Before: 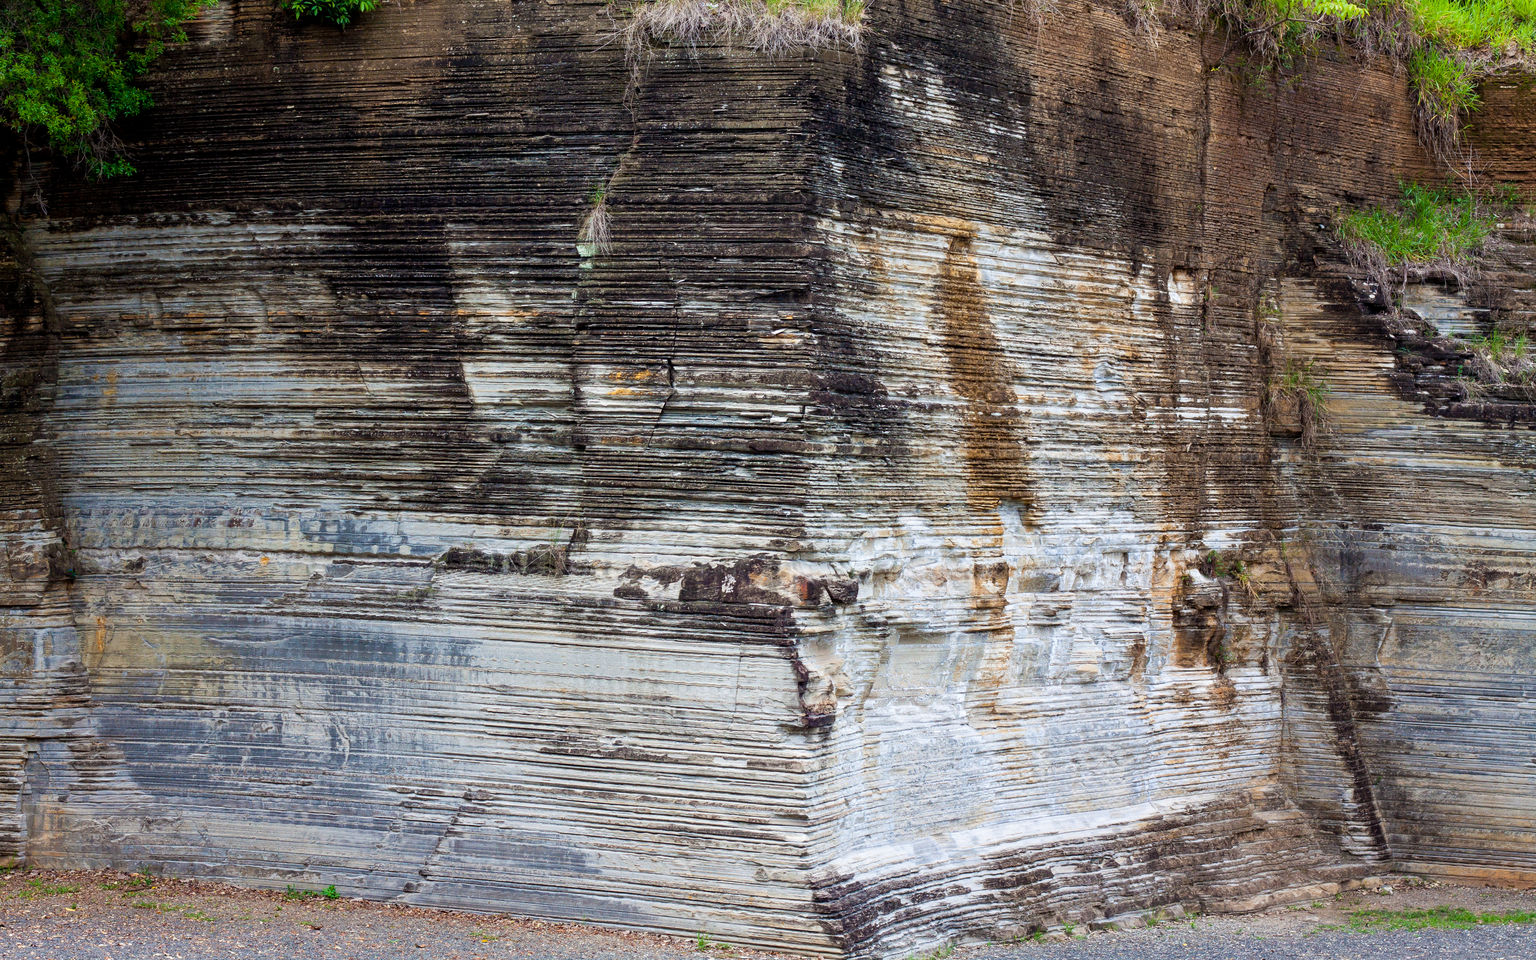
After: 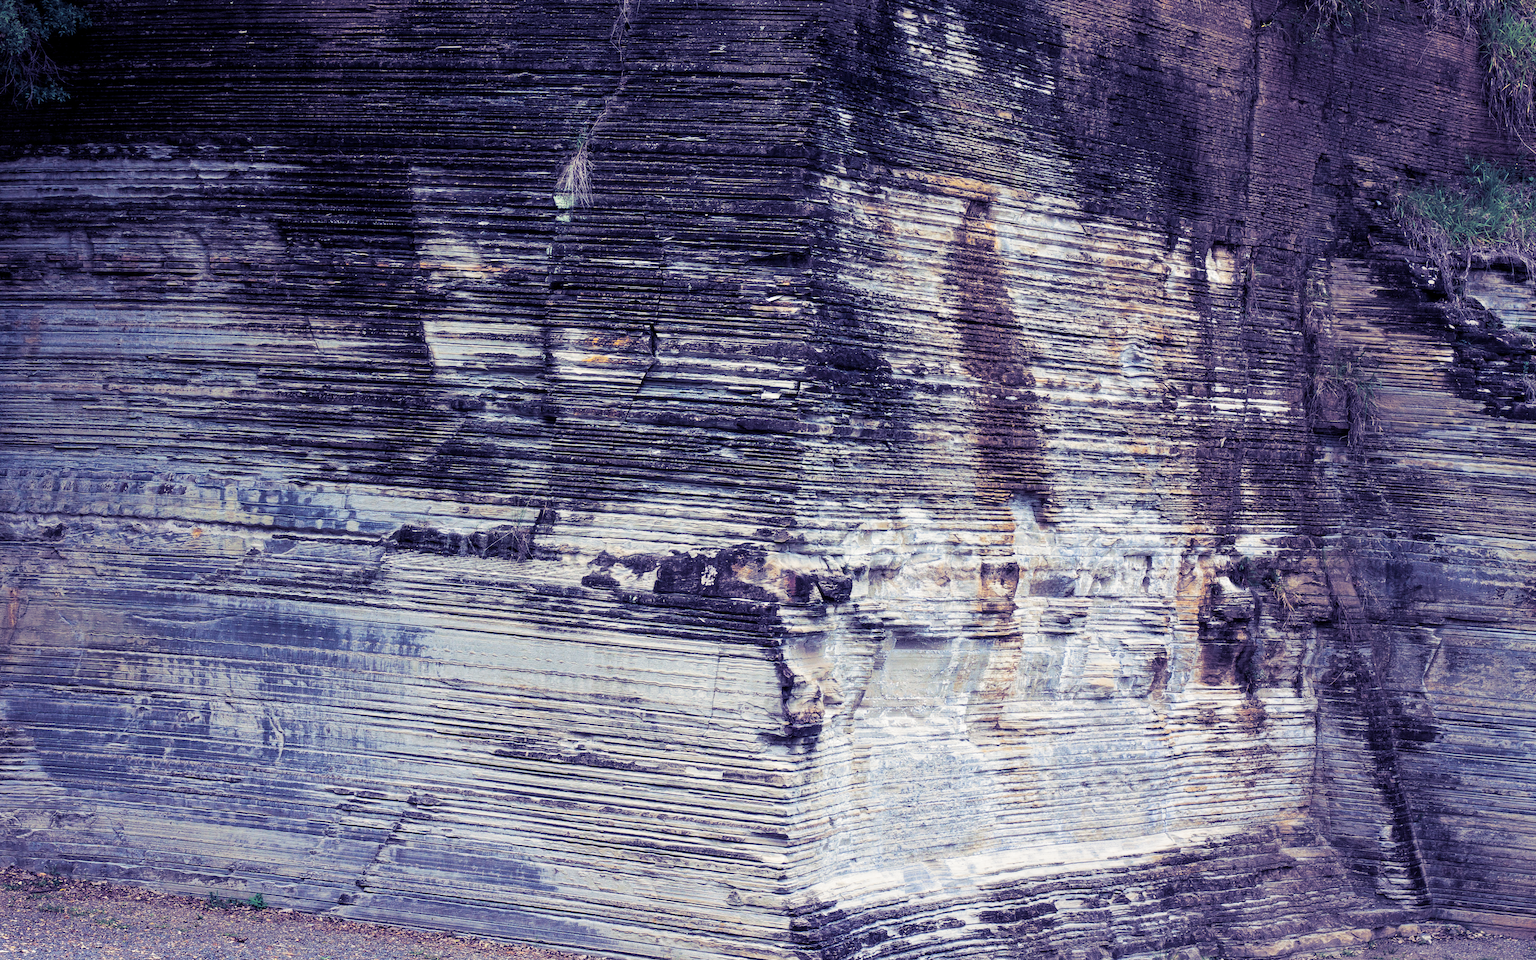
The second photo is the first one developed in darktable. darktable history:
crop and rotate: angle -1.96°, left 3.097%, top 4.154%, right 1.586%, bottom 0.529%
split-toning: shadows › hue 242.67°, shadows › saturation 0.733, highlights › hue 45.33°, highlights › saturation 0.667, balance -53.304, compress 21.15%
